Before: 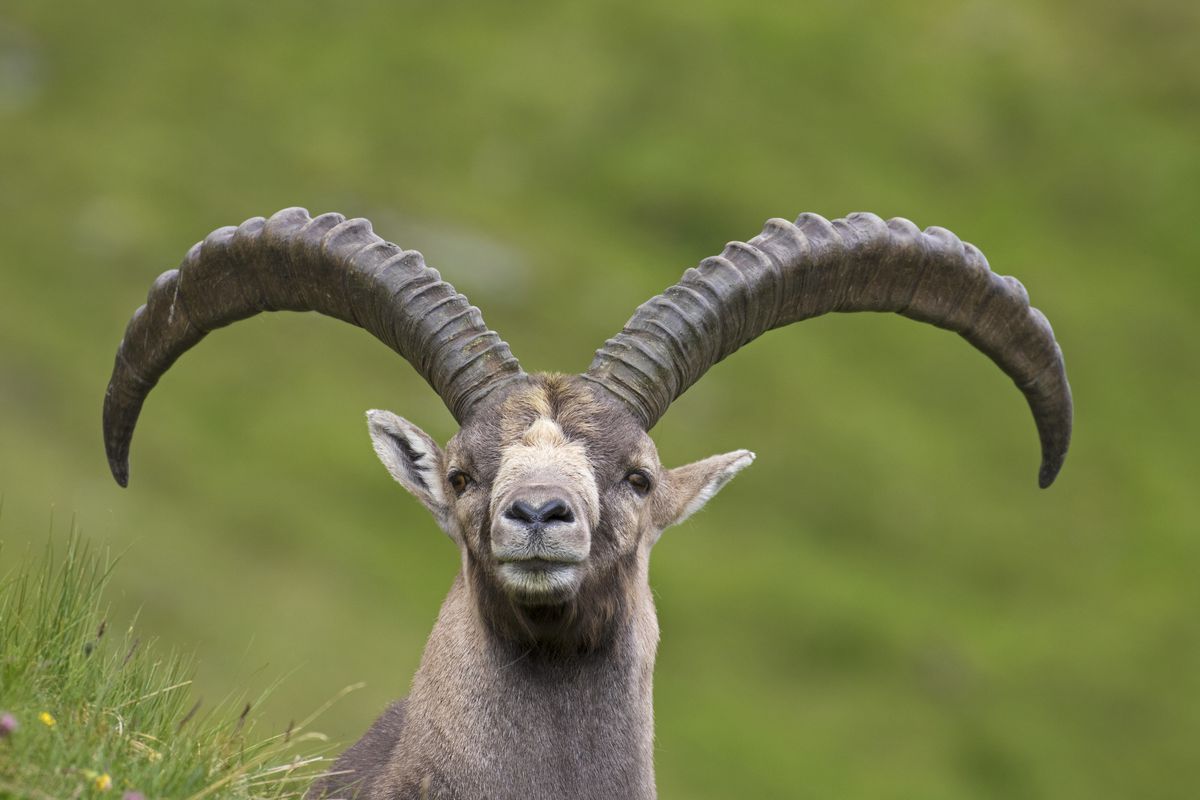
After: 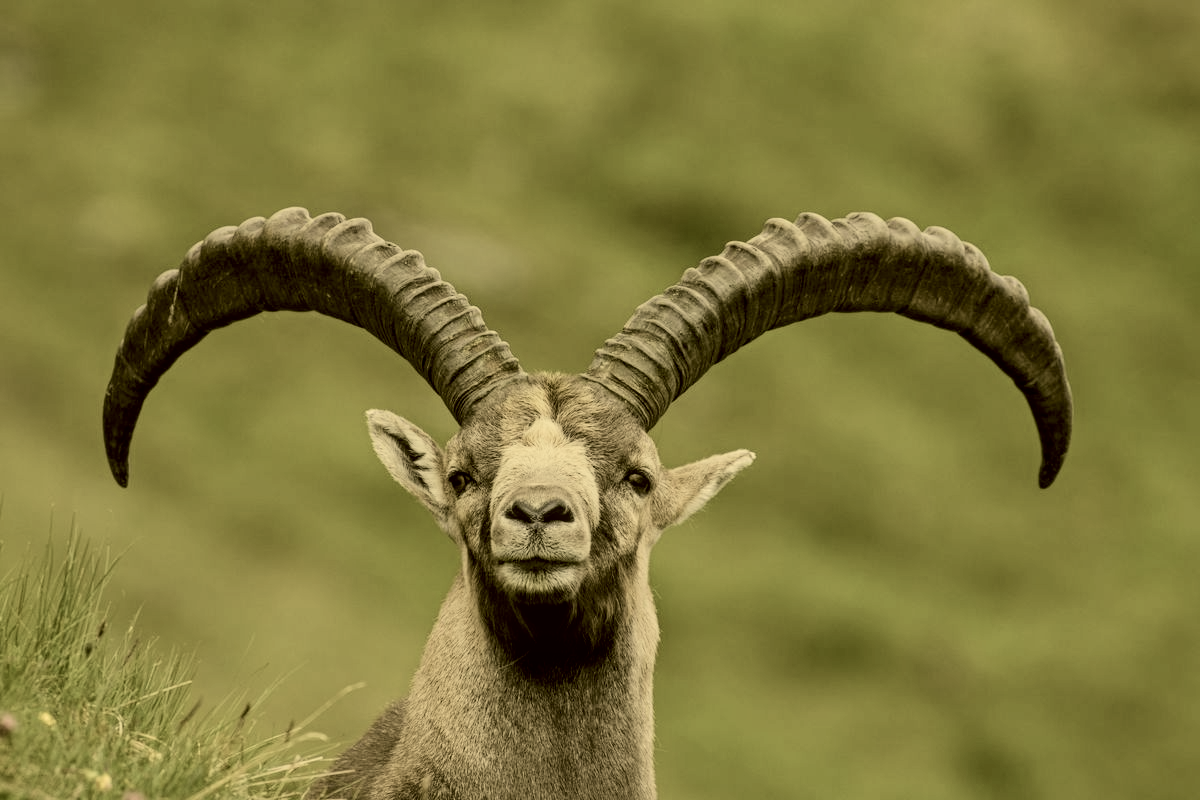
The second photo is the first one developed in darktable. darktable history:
local contrast: on, module defaults
filmic rgb: black relative exposure -5.01 EV, white relative exposure 3.96 EV, hardness 2.88, contrast 1.299, highlights saturation mix -31.45%, color science v5 (2021), contrast in shadows safe, contrast in highlights safe
color correction: highlights a* 0.135, highlights b* 29.52, shadows a* -0.161, shadows b* 21.07
